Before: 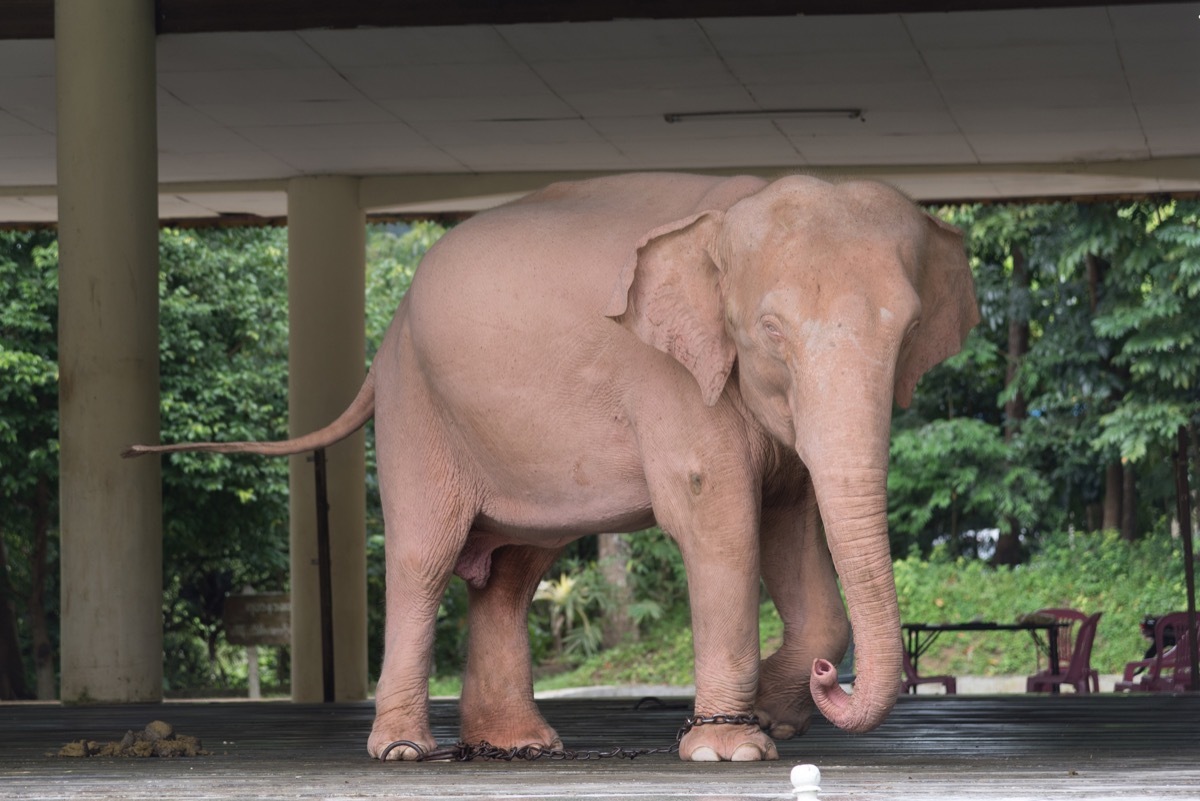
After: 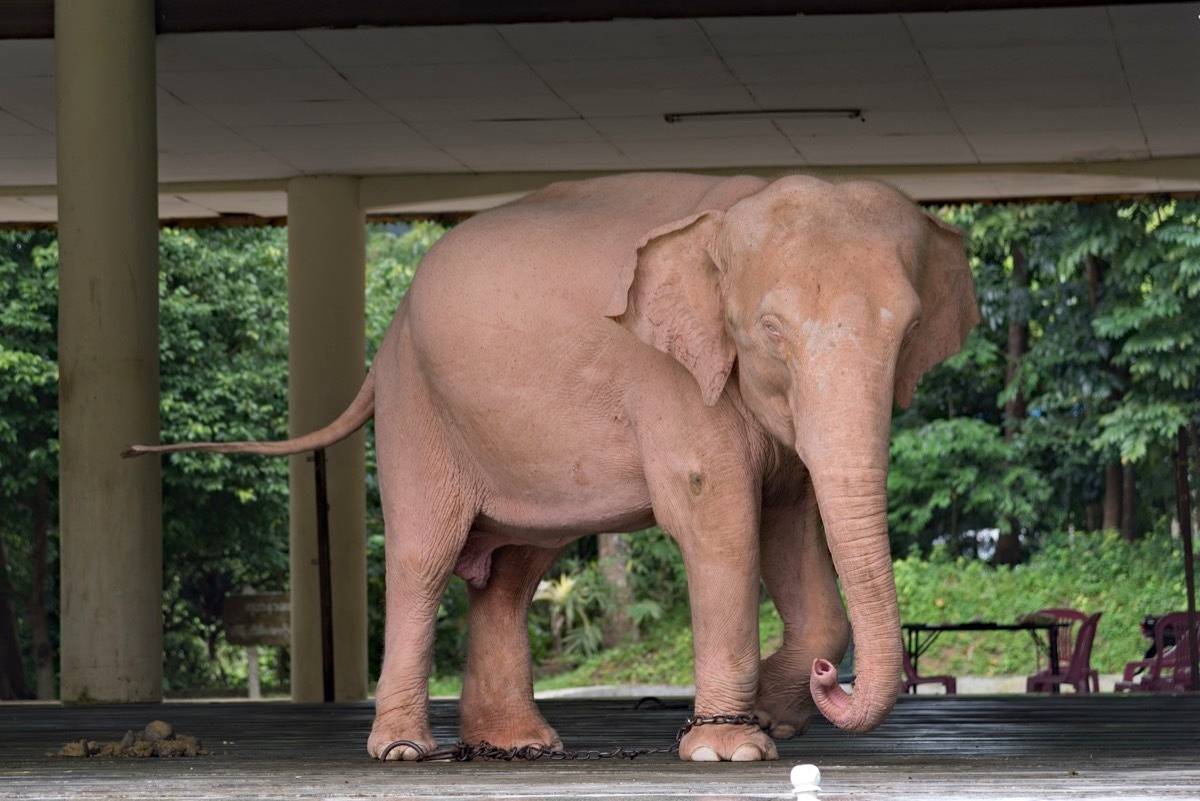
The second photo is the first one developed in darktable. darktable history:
haze removal: strength 0.292, distance 0.243, compatibility mode true, adaptive false
